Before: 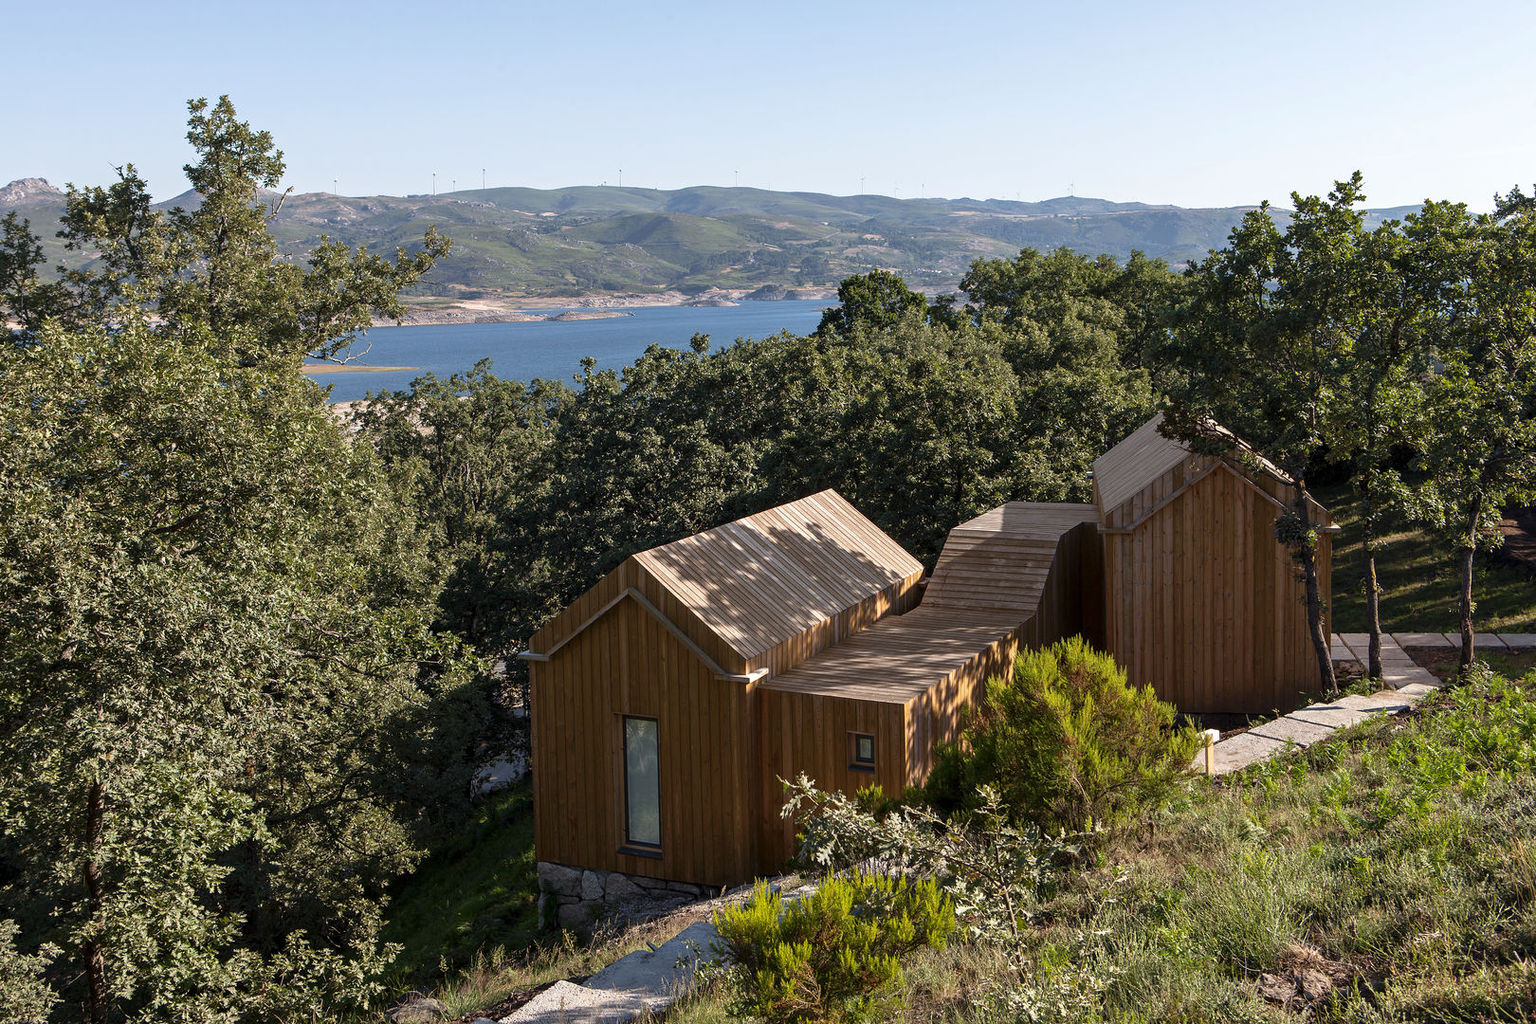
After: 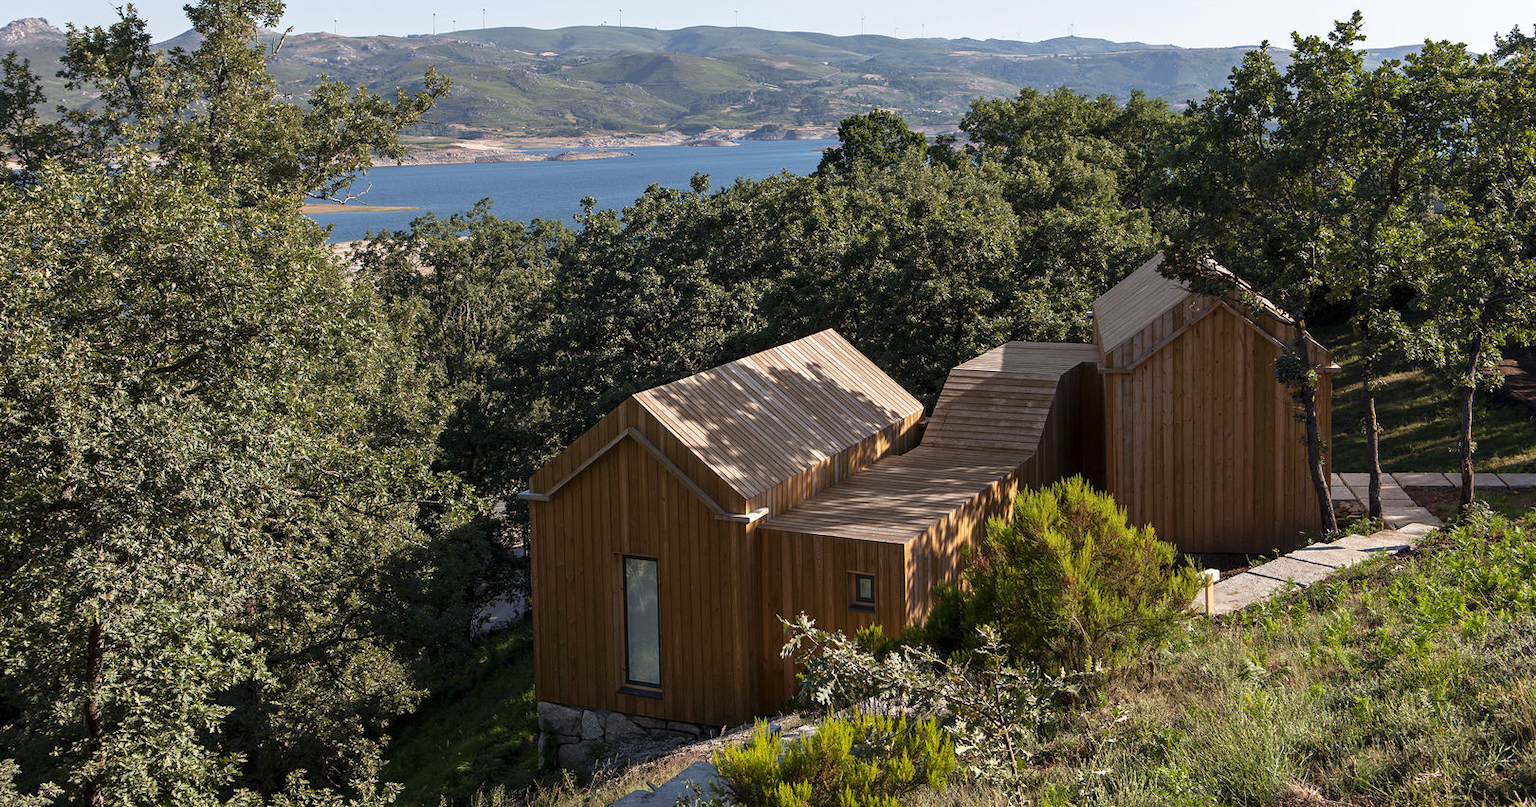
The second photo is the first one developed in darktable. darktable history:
crop and rotate: top 15.691%, bottom 5.35%
